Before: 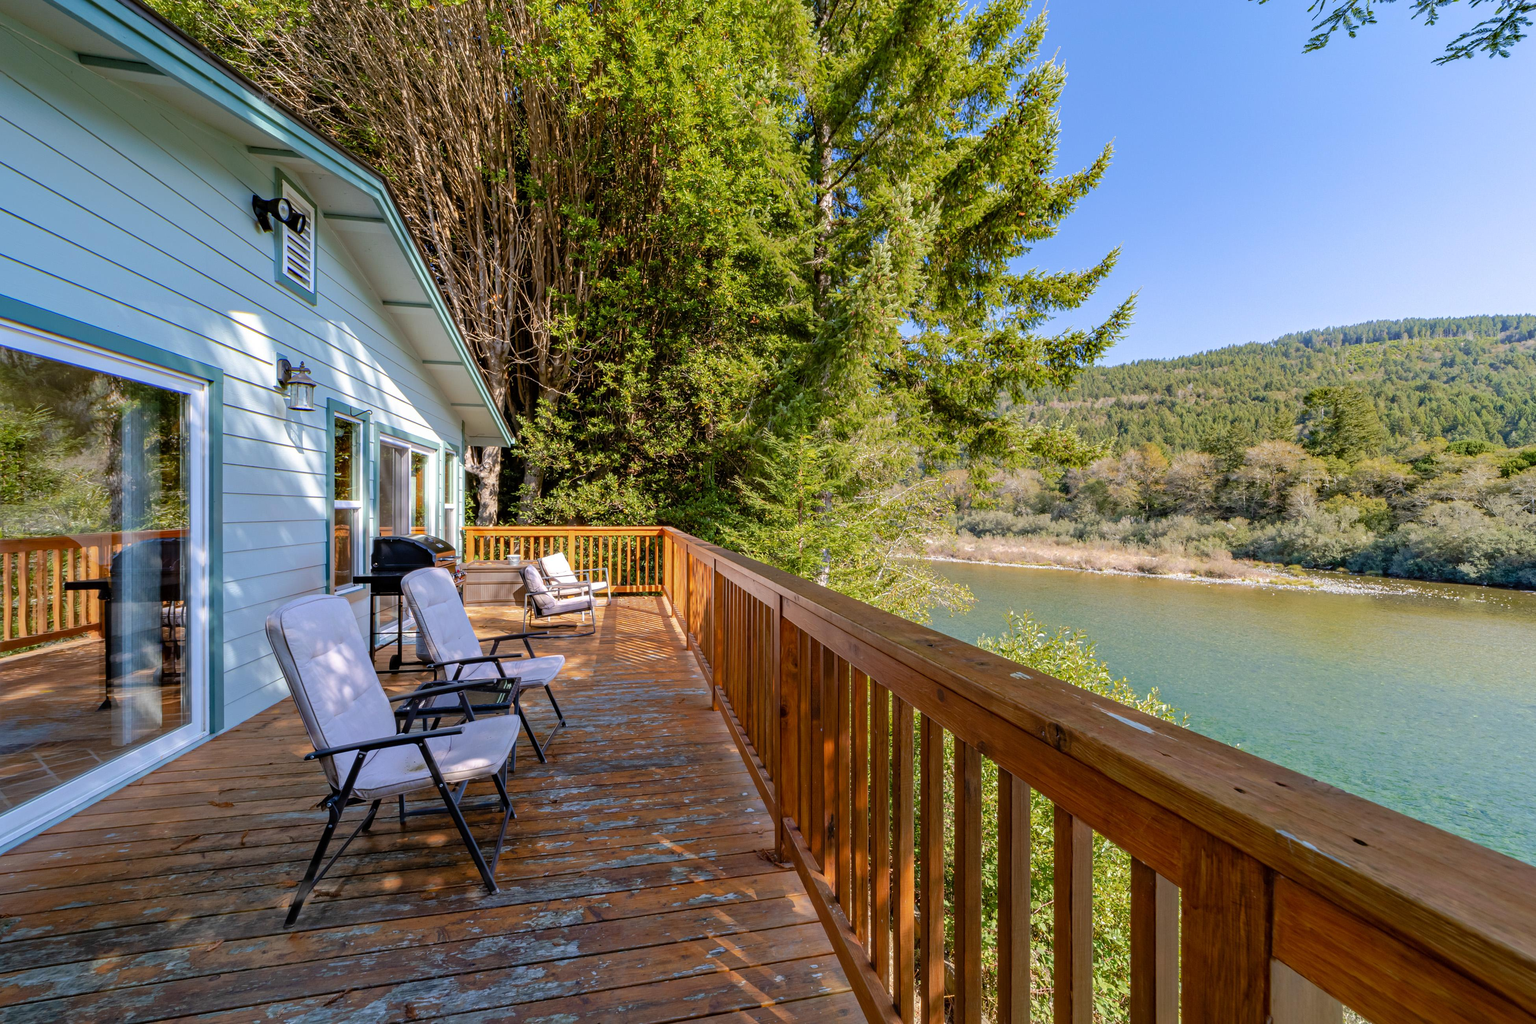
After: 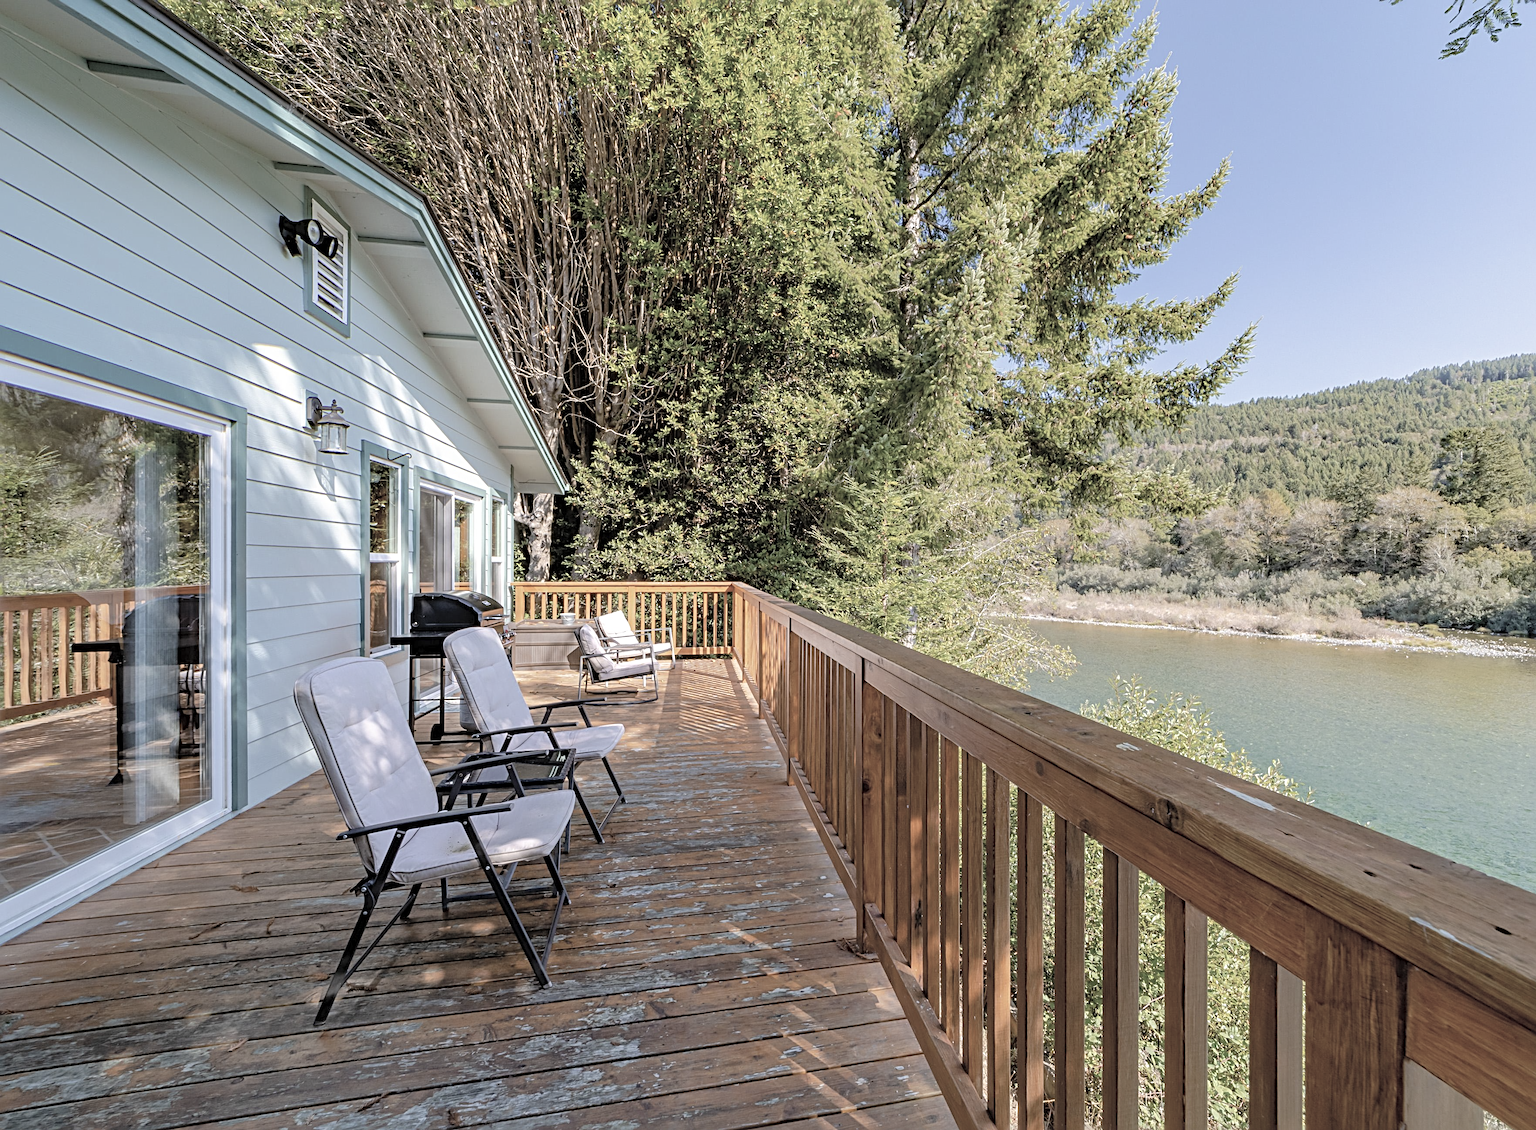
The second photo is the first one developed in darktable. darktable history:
crop: right 9.474%, bottom 0.032%
contrast brightness saturation: brightness 0.183, saturation -0.516
sharpen: radius 4.892
